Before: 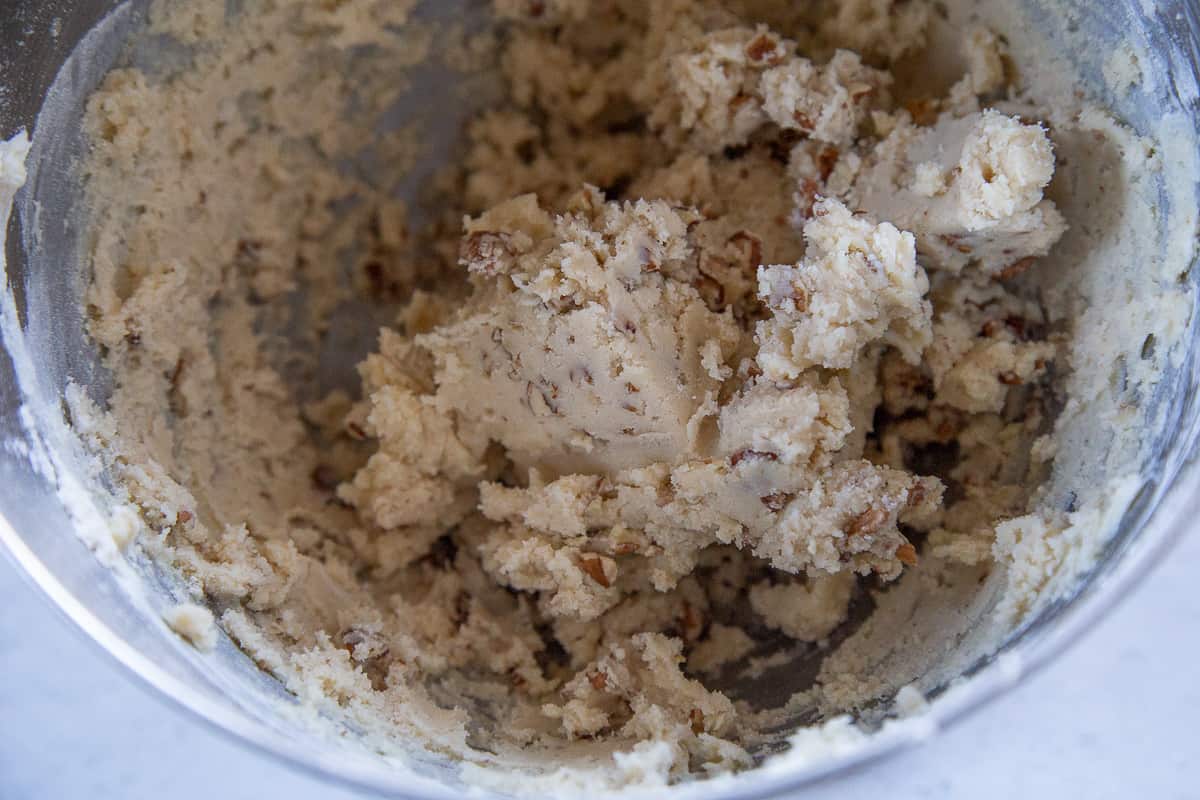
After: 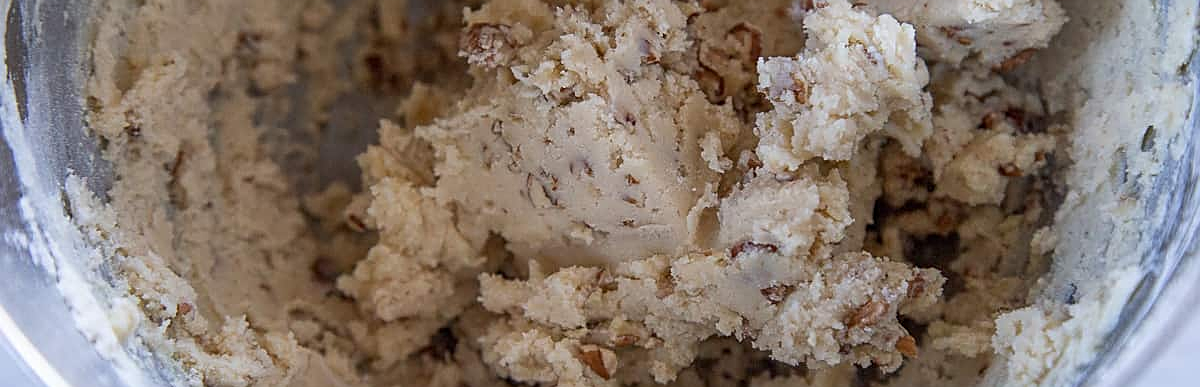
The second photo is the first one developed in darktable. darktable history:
crop and rotate: top 26.056%, bottom 25.543%
sharpen: on, module defaults
